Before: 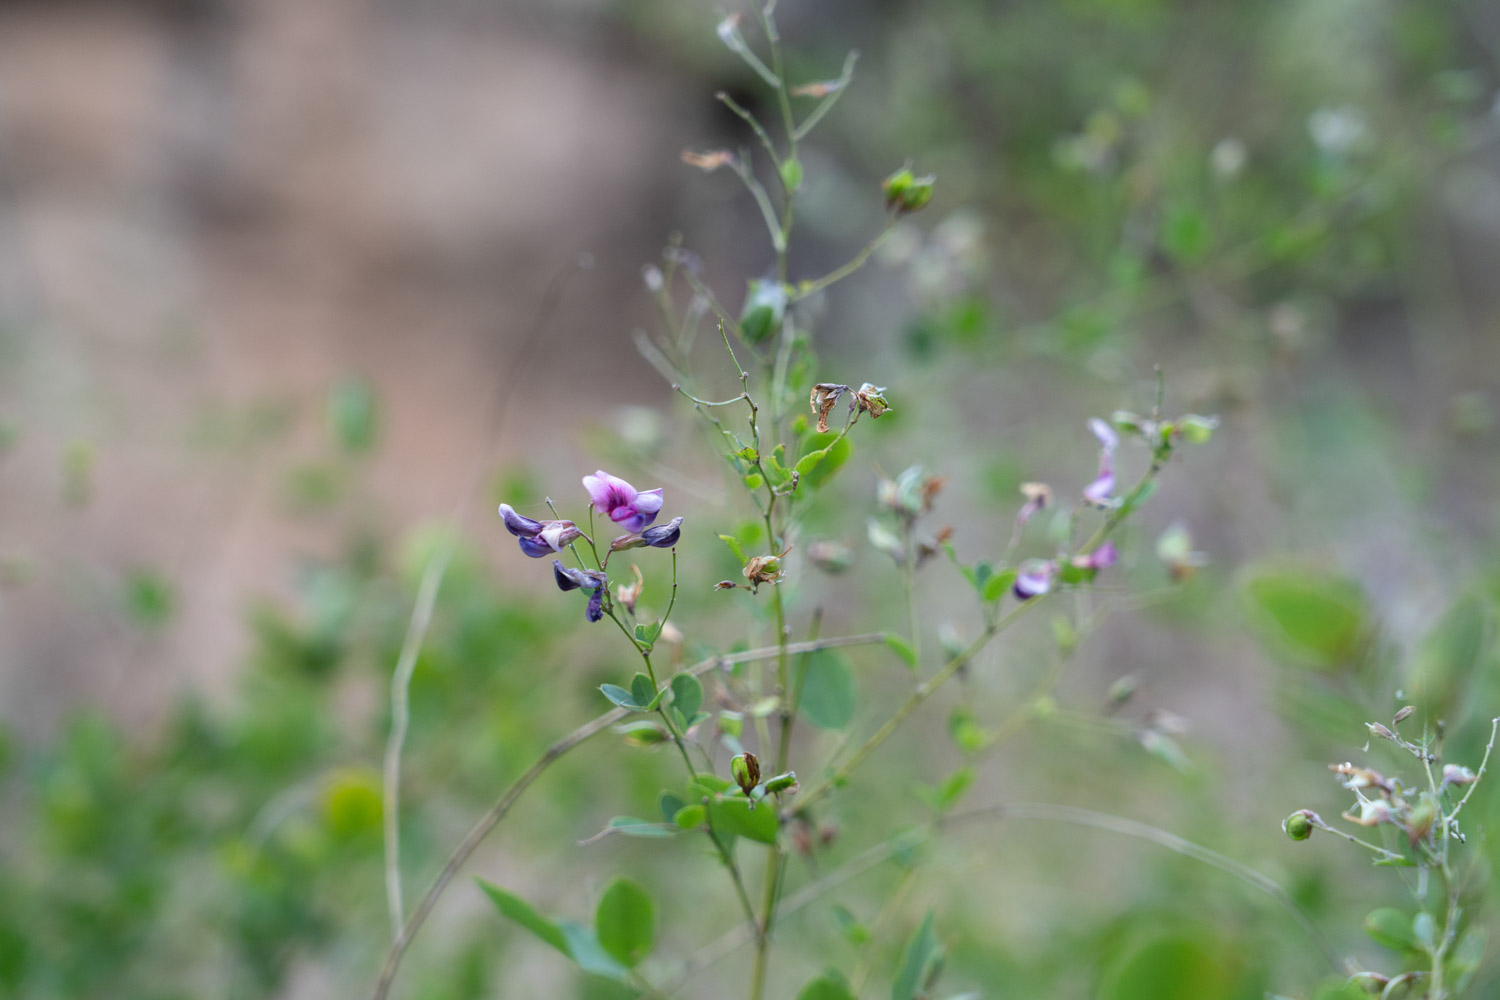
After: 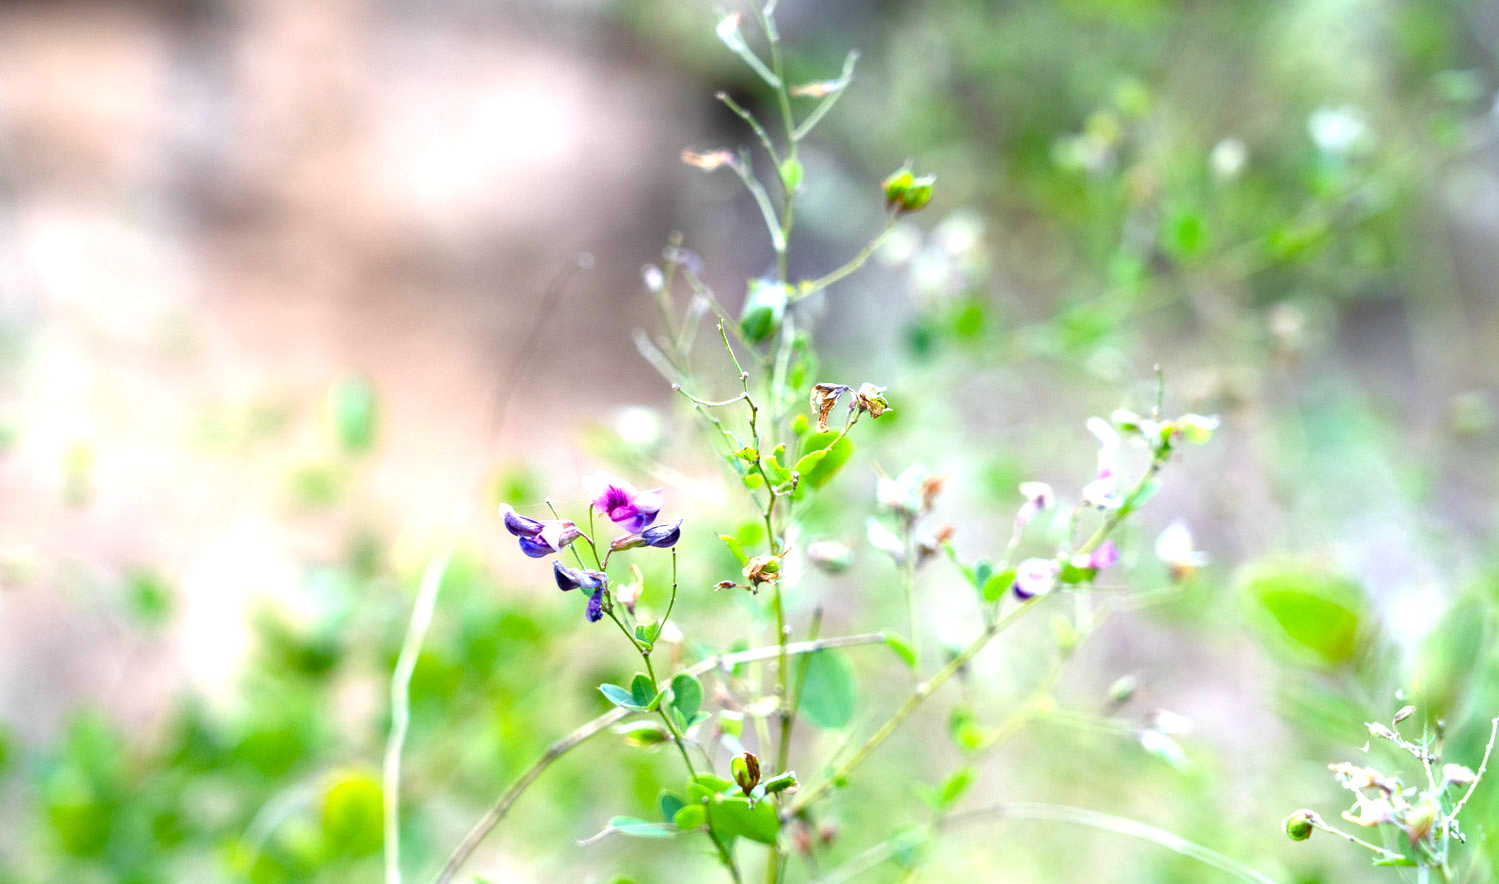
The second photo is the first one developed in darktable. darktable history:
color balance rgb: perceptual saturation grading › global saturation 40.169%, perceptual saturation grading › highlights -24.953%, perceptual saturation grading › mid-tones 35.7%, perceptual saturation grading › shadows 35.661%, perceptual brilliance grading › global brilliance -18.545%, perceptual brilliance grading › highlights 28.905%, global vibrance 14.564%
exposure: black level correction 0.001, exposure 1.117 EV, compensate highlight preservation false
crop and rotate: top 0%, bottom 11.575%
